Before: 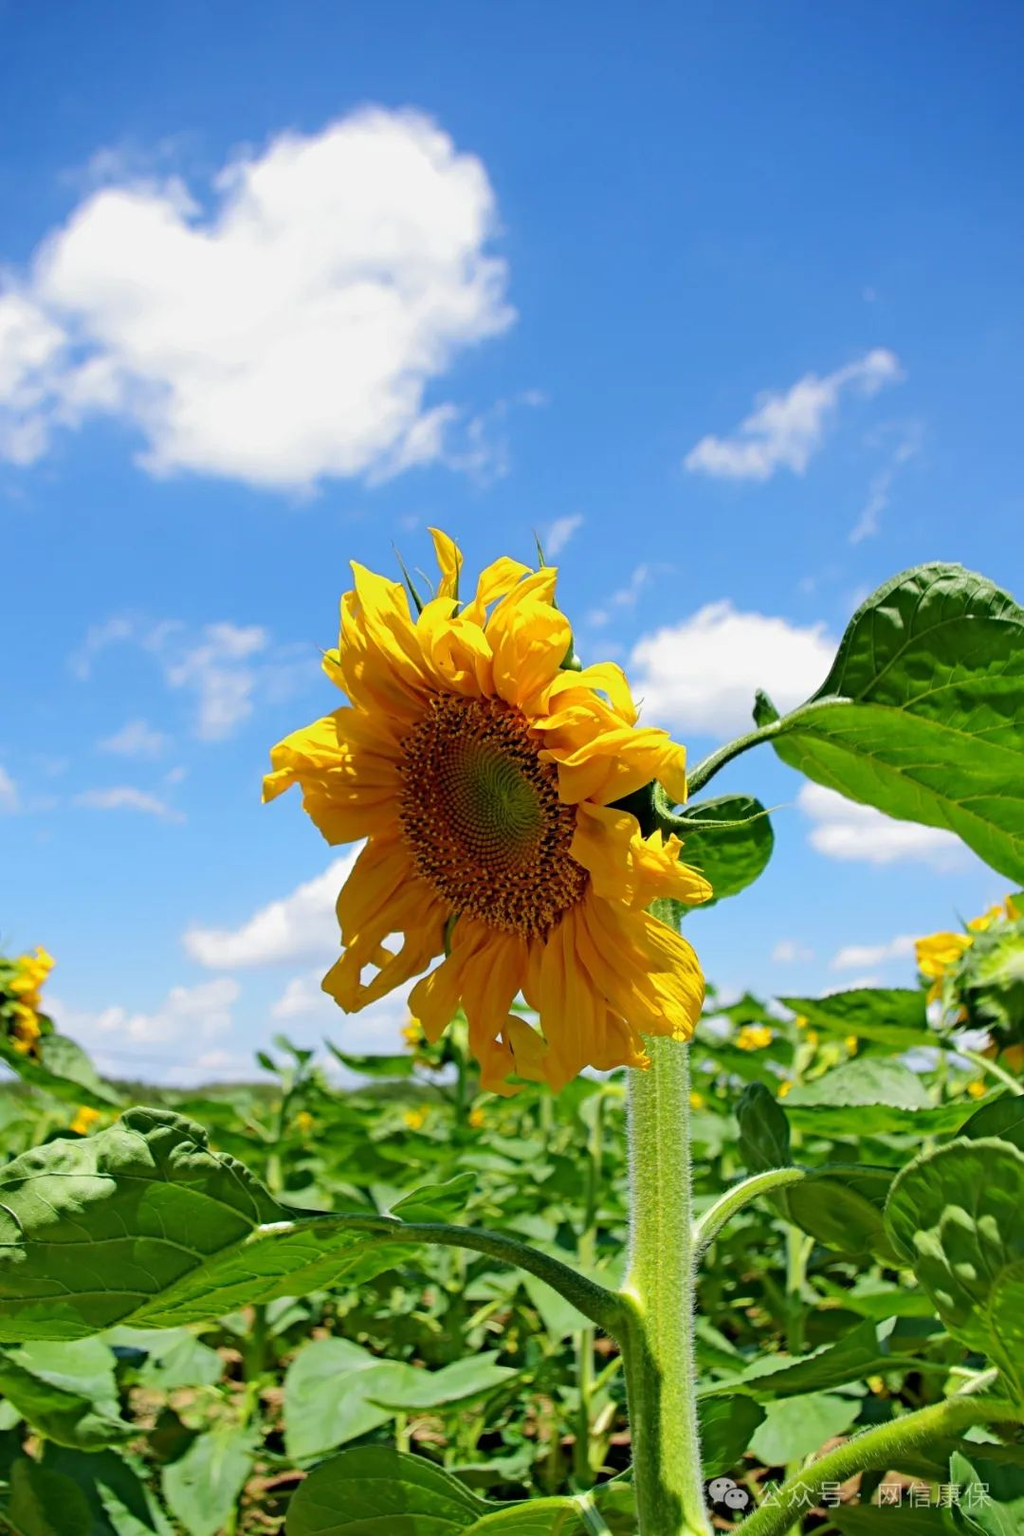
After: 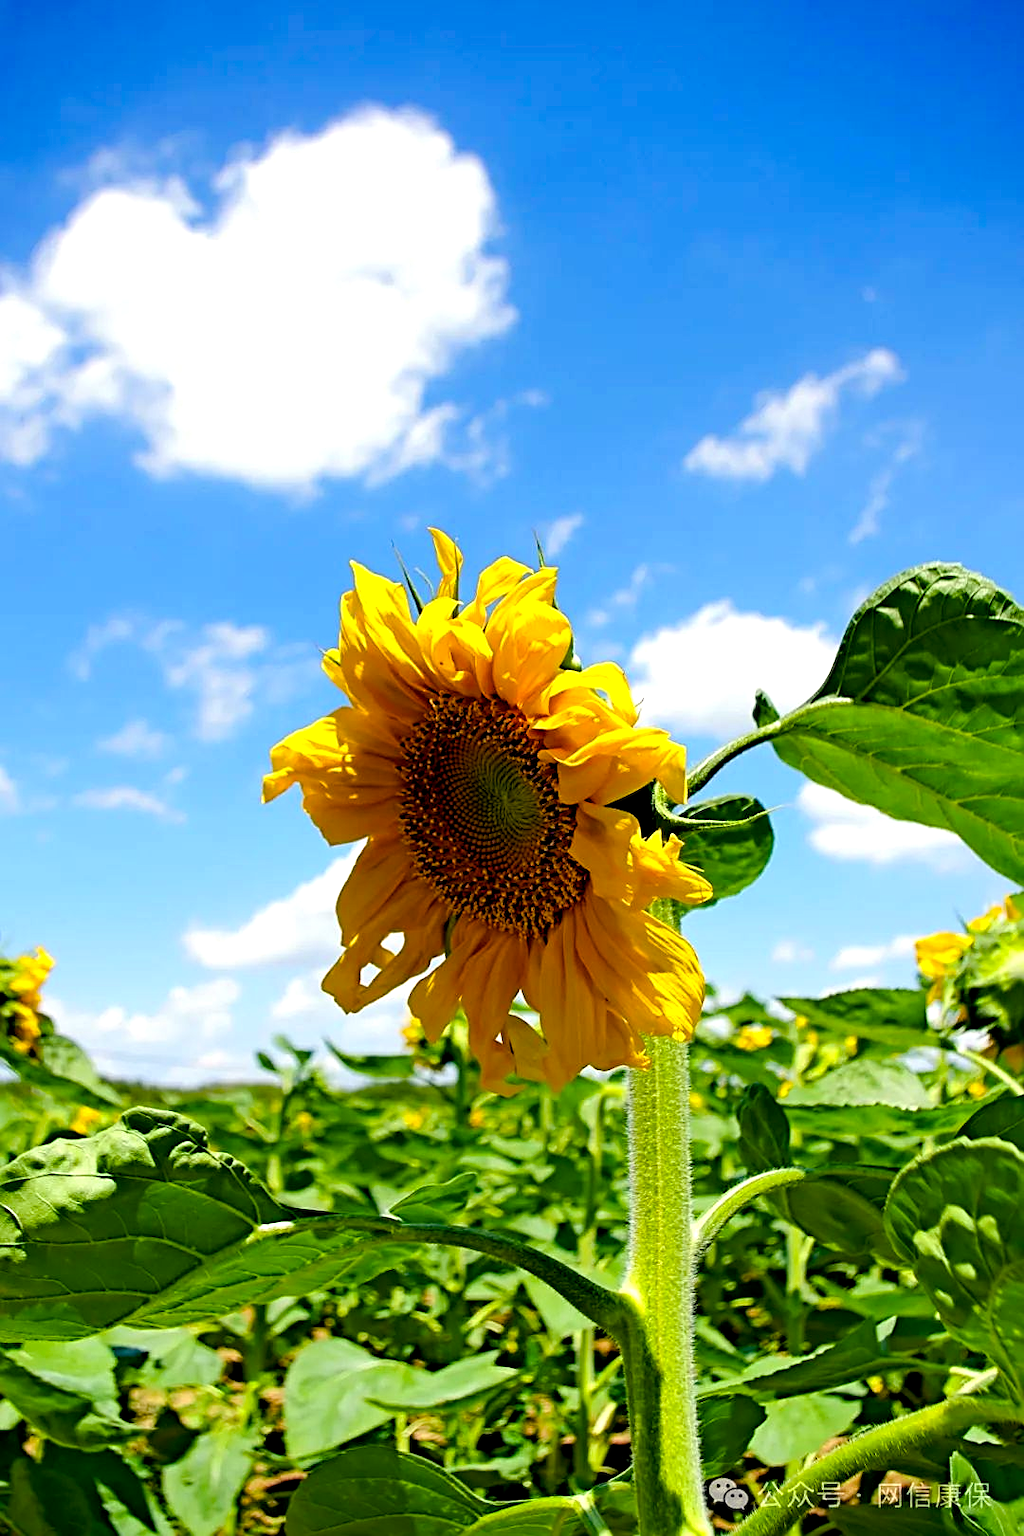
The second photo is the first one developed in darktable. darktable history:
color balance rgb: shadows lift › luminance -21.66%, shadows lift › chroma 6.57%, shadows lift › hue 270°, power › chroma 0.68%, power › hue 60°, highlights gain › luminance 6.08%, highlights gain › chroma 1.33%, highlights gain › hue 90°, global offset › luminance -0.87%, perceptual saturation grading › global saturation 26.86%, perceptual saturation grading › highlights -28.39%, perceptual saturation grading › mid-tones 15.22%, perceptual saturation grading › shadows 33.98%, perceptual brilliance grading › highlights 10%, perceptual brilliance grading › mid-tones 5%
sharpen: on, module defaults
